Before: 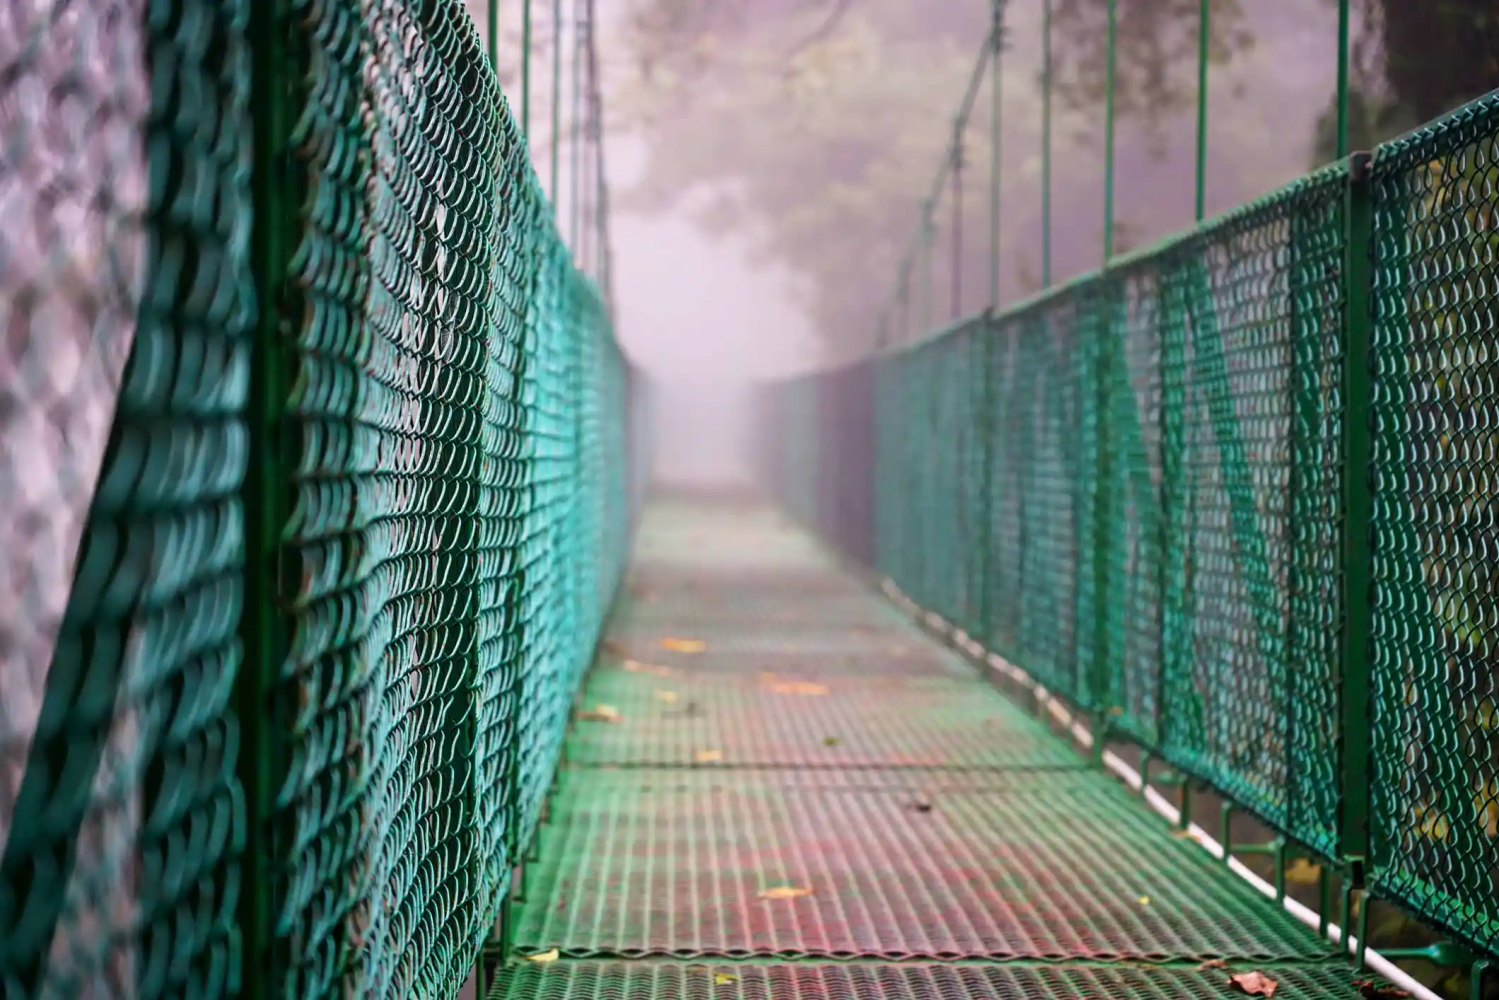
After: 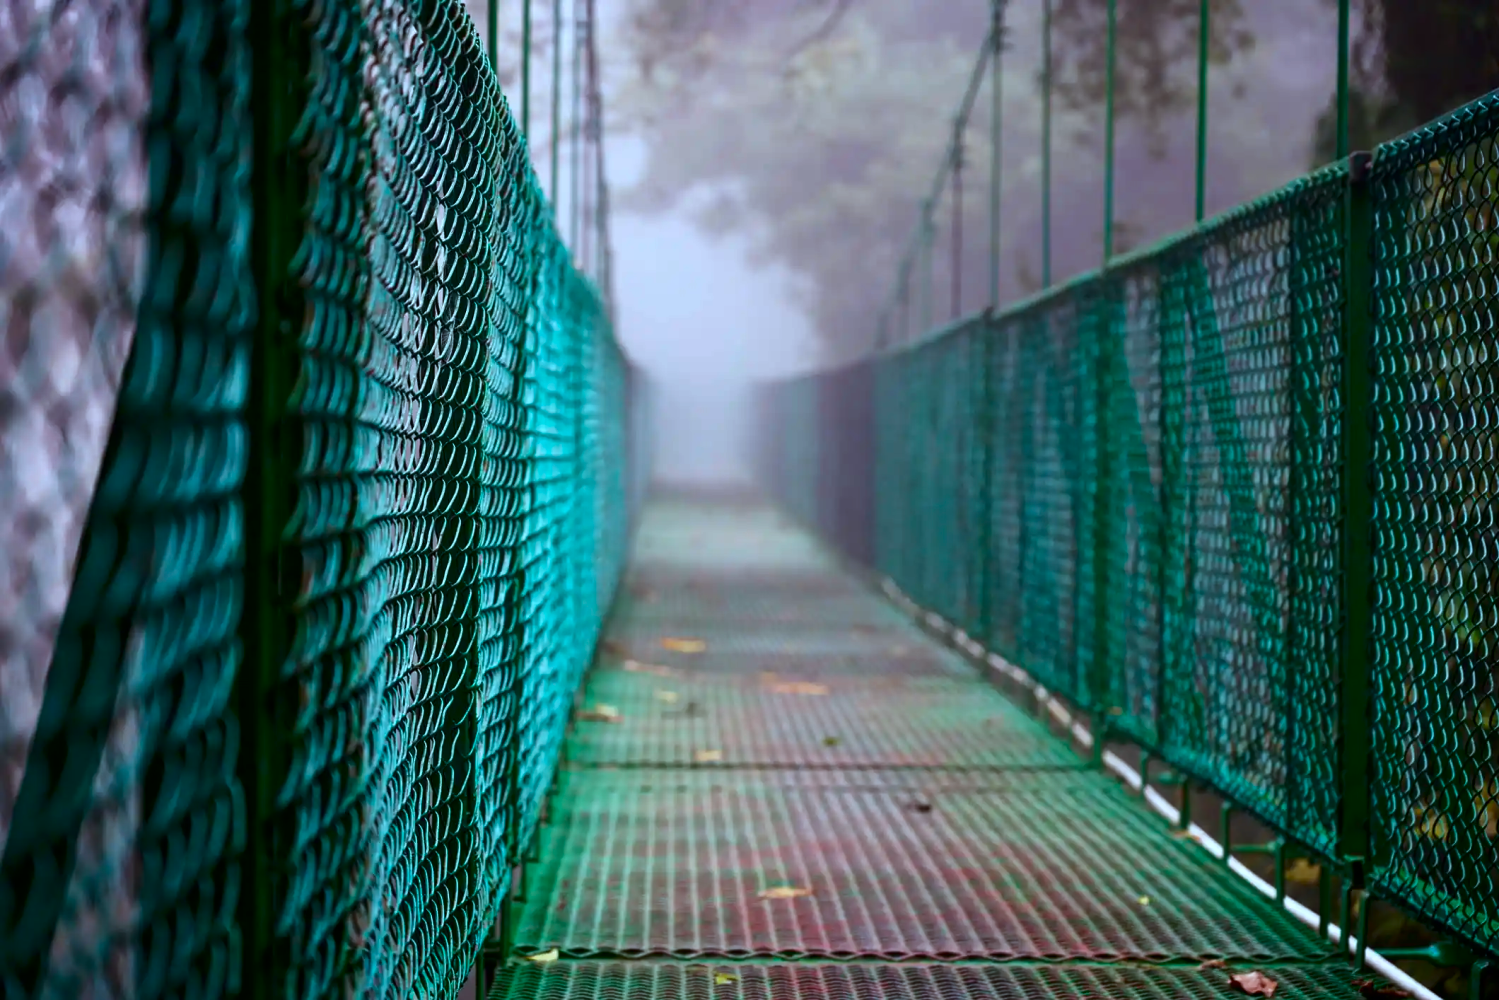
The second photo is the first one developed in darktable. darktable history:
contrast brightness saturation: brightness -0.2, saturation 0.08
color correction: highlights a* -11.71, highlights b* -15.58
color zones: curves: ch0 [(0.068, 0.464) (0.25, 0.5) (0.48, 0.508) (0.75, 0.536) (0.886, 0.476) (0.967, 0.456)]; ch1 [(0.066, 0.456) (0.25, 0.5) (0.616, 0.508) (0.746, 0.56) (0.934, 0.444)]
